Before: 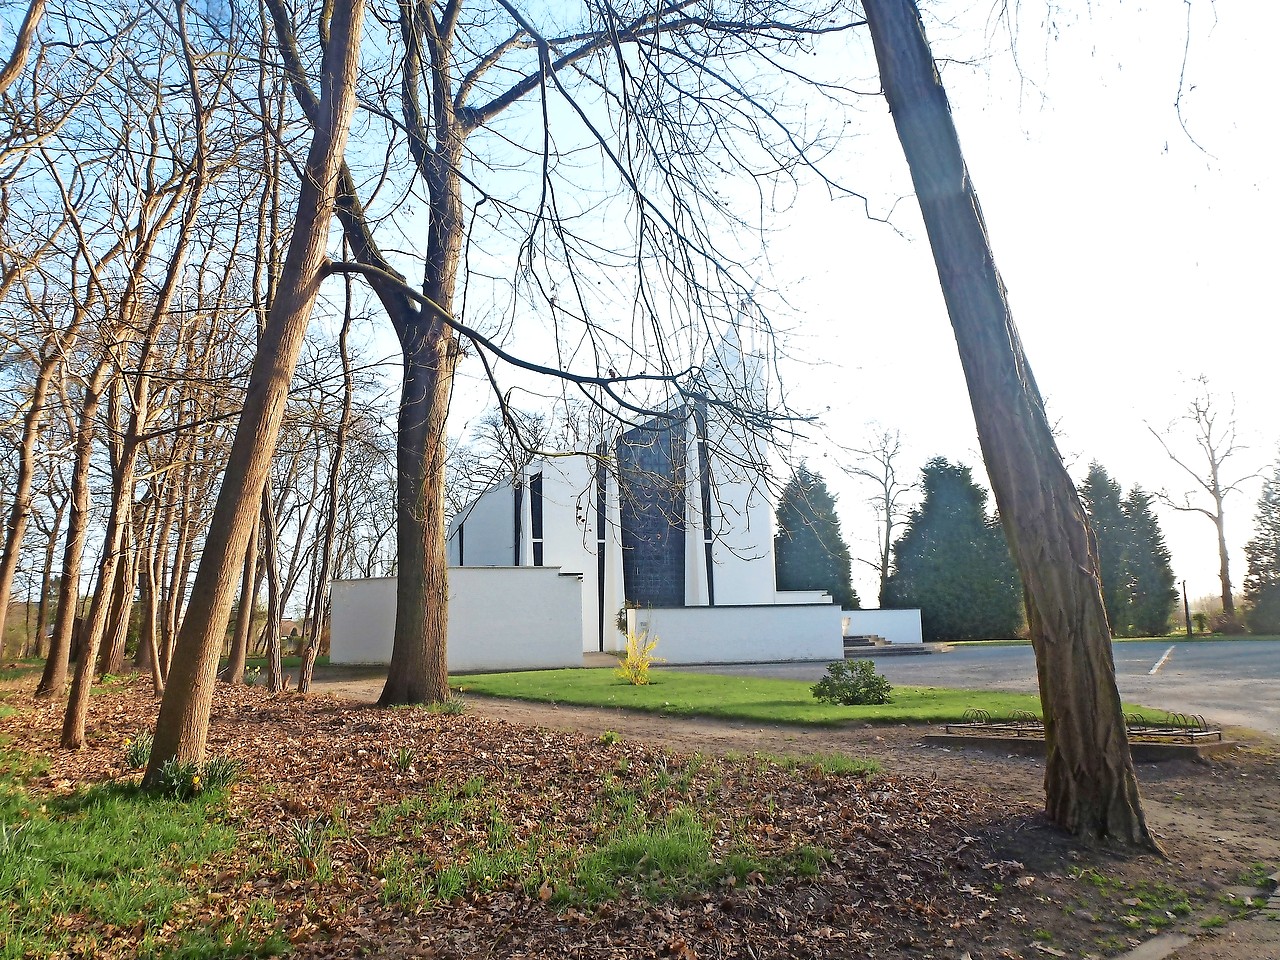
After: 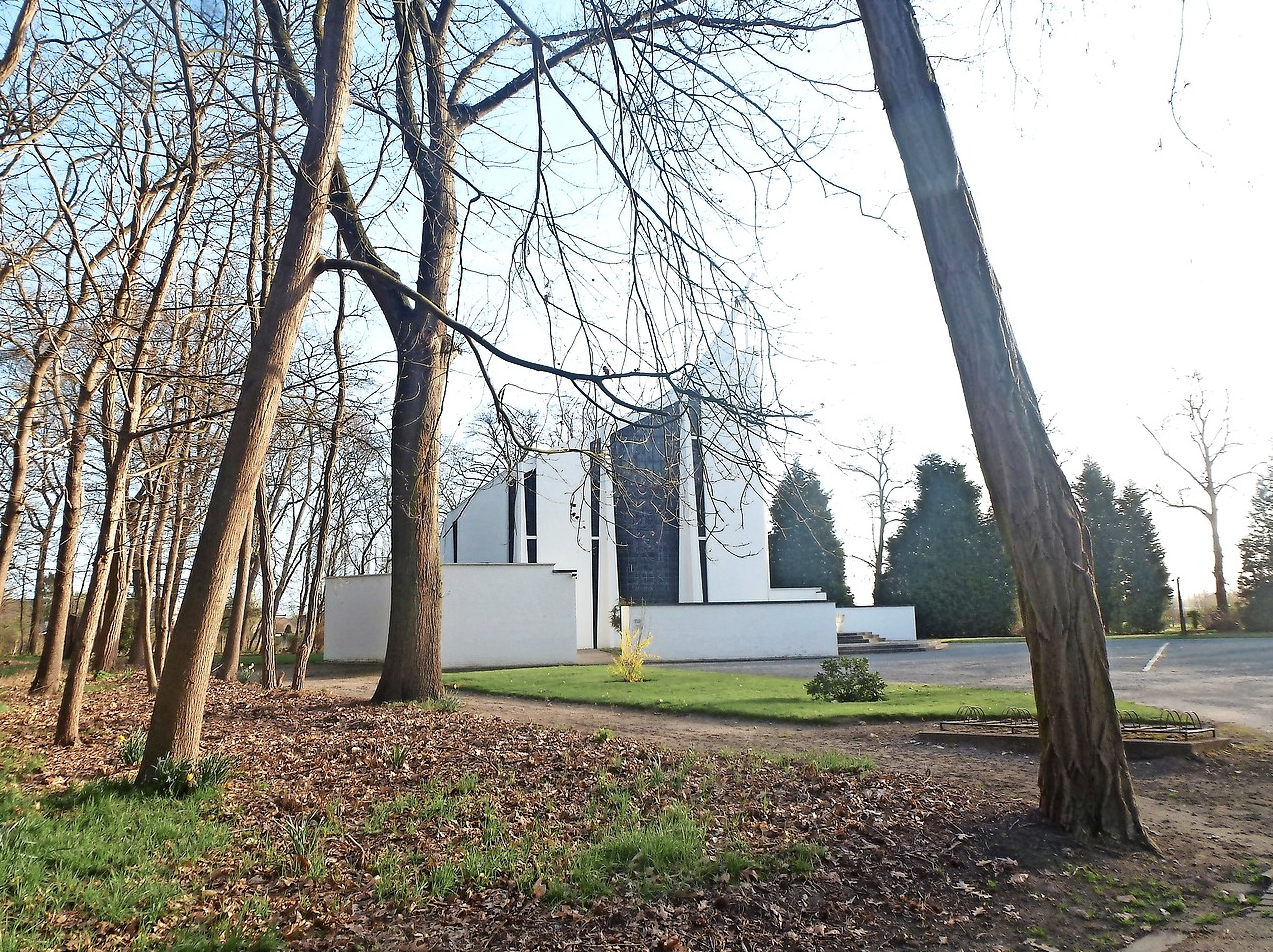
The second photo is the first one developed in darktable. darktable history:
contrast brightness saturation: contrast 0.107, saturation -0.167
crop and rotate: left 0.501%, top 0.4%, bottom 0.41%
